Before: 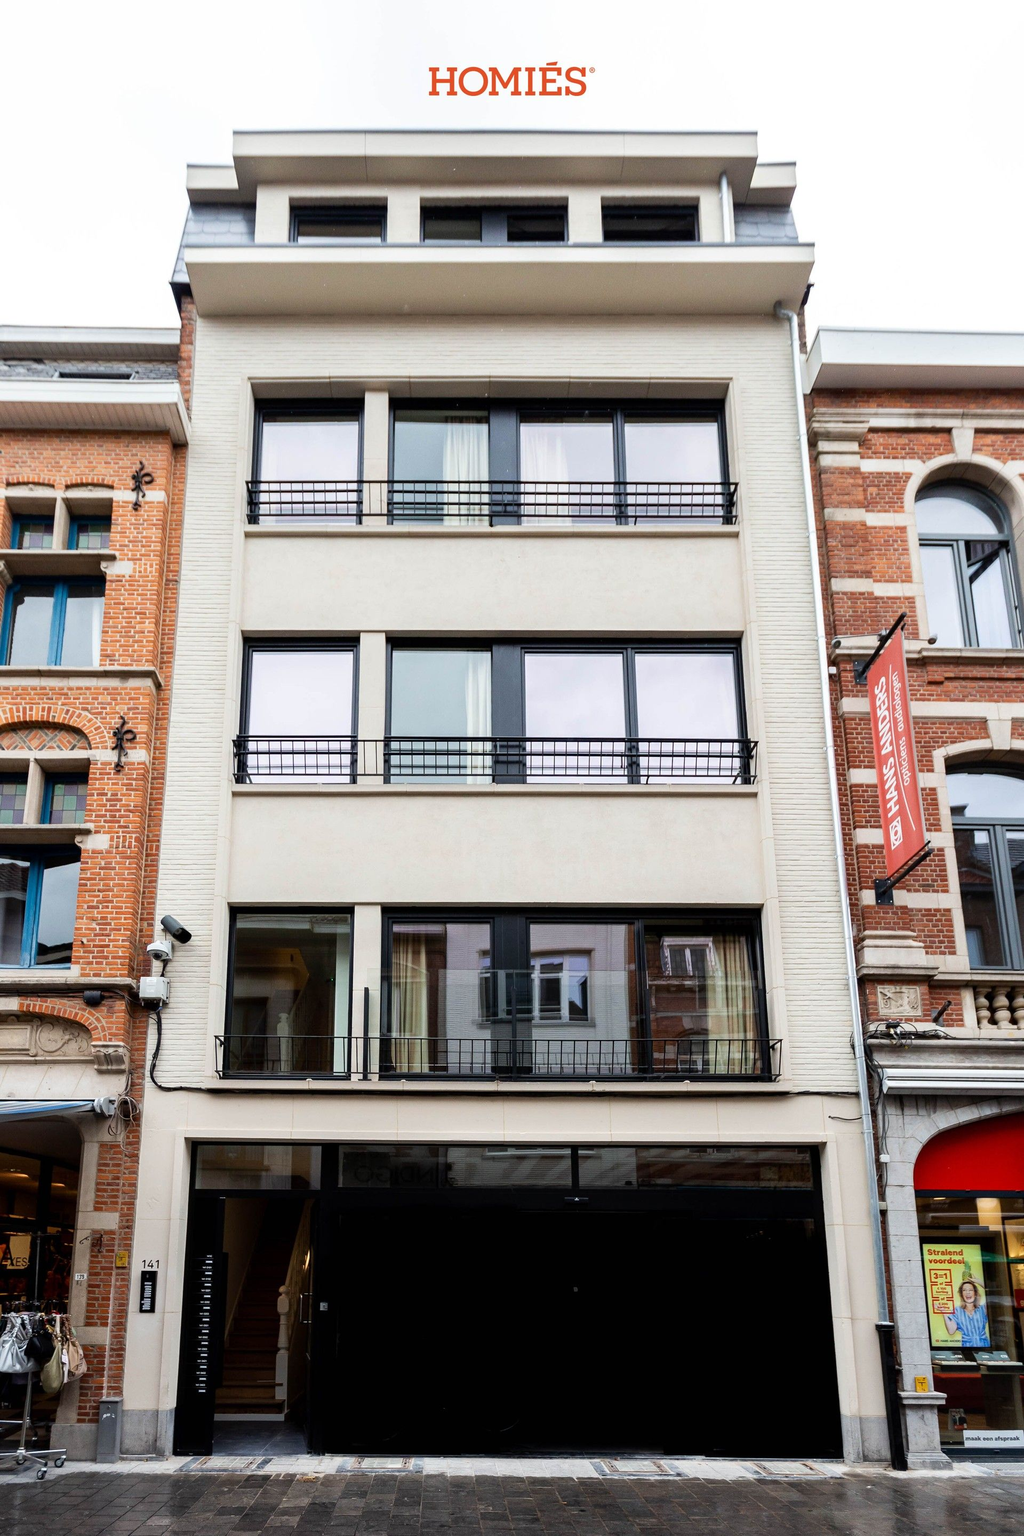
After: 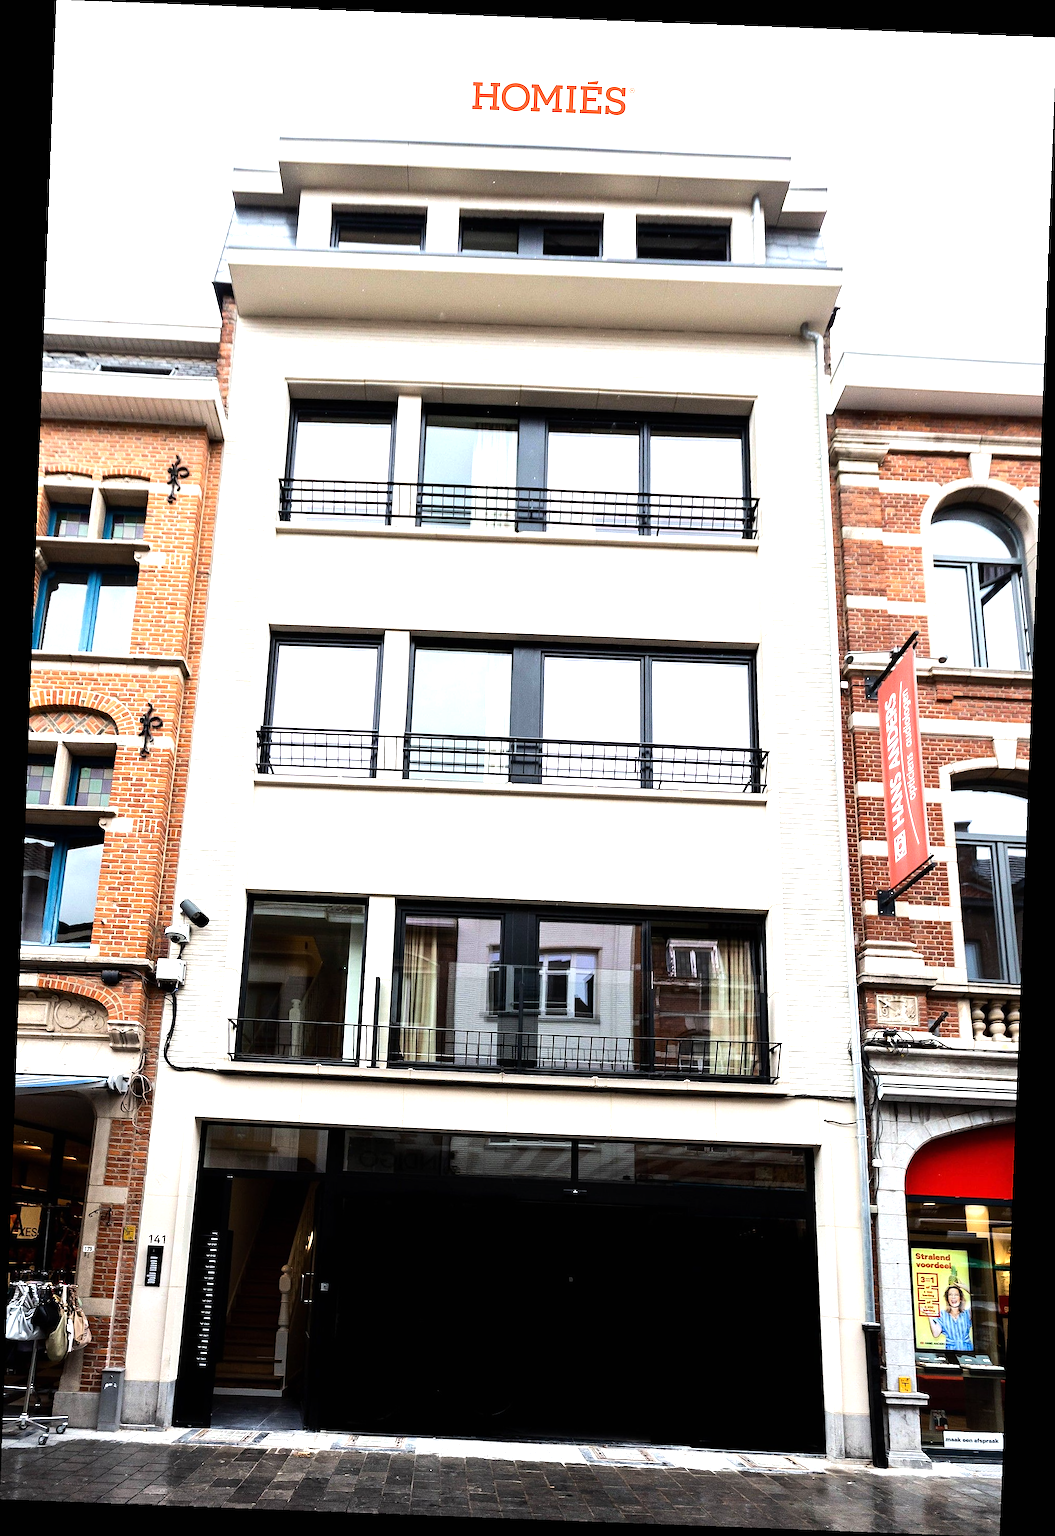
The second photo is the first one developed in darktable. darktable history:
sharpen: radius 0.969, amount 0.604
rotate and perspective: rotation 2.17°, automatic cropping off
exposure: black level correction 0, exposure 0.3 EV, compensate highlight preservation false
tone equalizer: -8 EV -0.75 EV, -7 EV -0.7 EV, -6 EV -0.6 EV, -5 EV -0.4 EV, -3 EV 0.4 EV, -2 EV 0.6 EV, -1 EV 0.7 EV, +0 EV 0.75 EV, edges refinement/feathering 500, mask exposure compensation -1.57 EV, preserve details no
